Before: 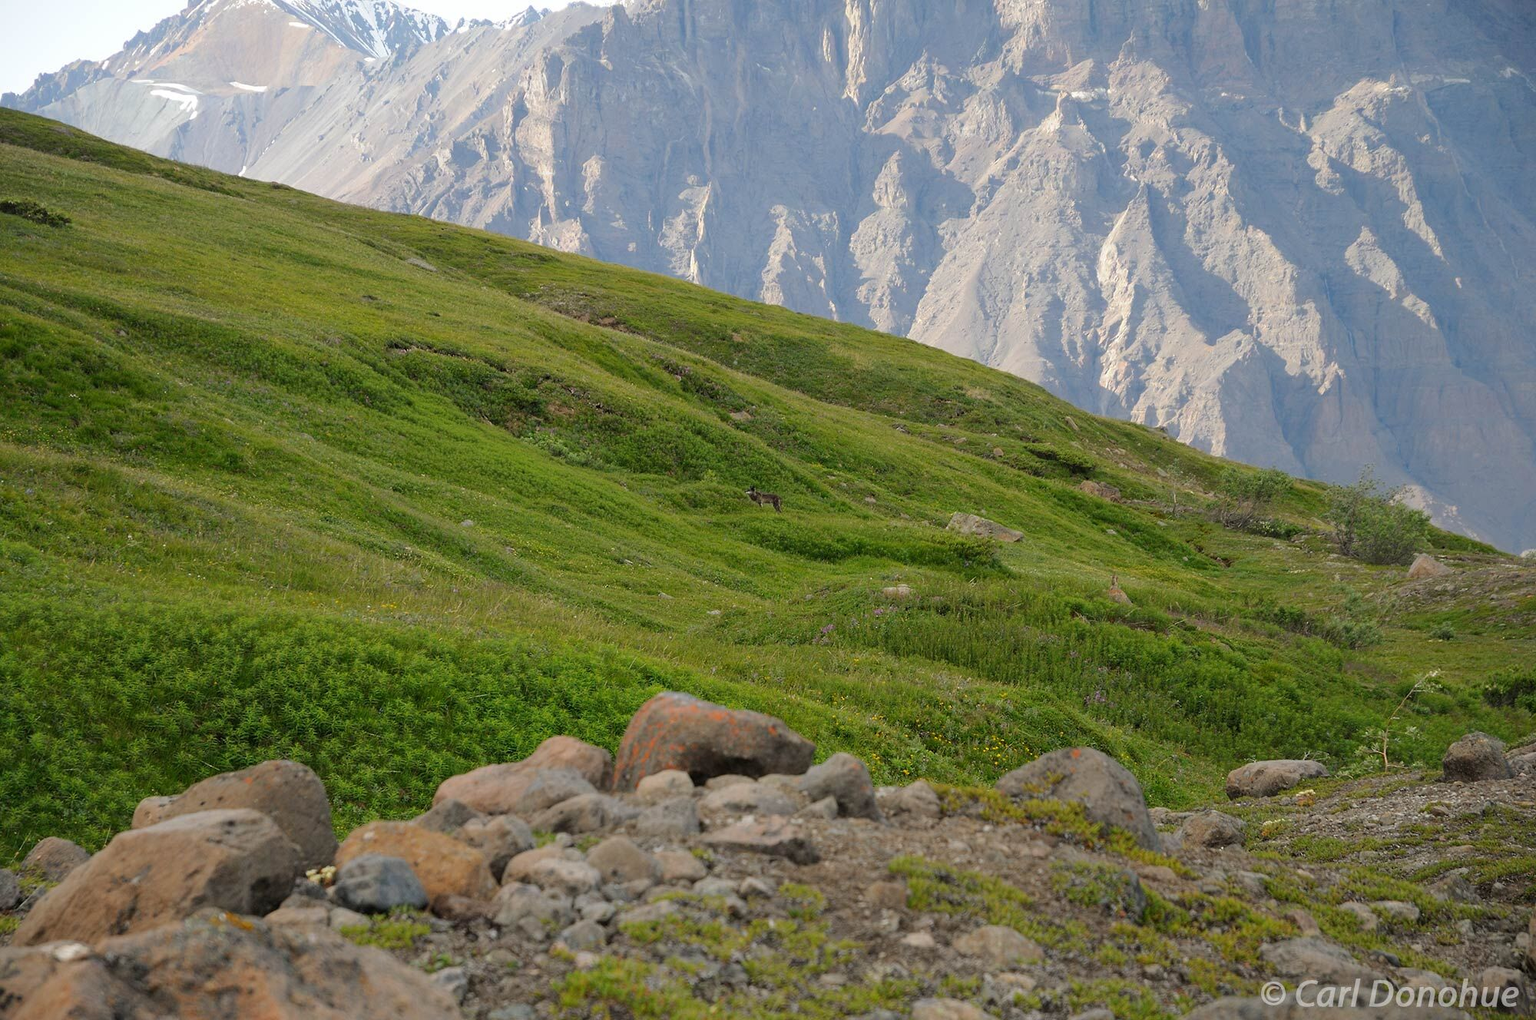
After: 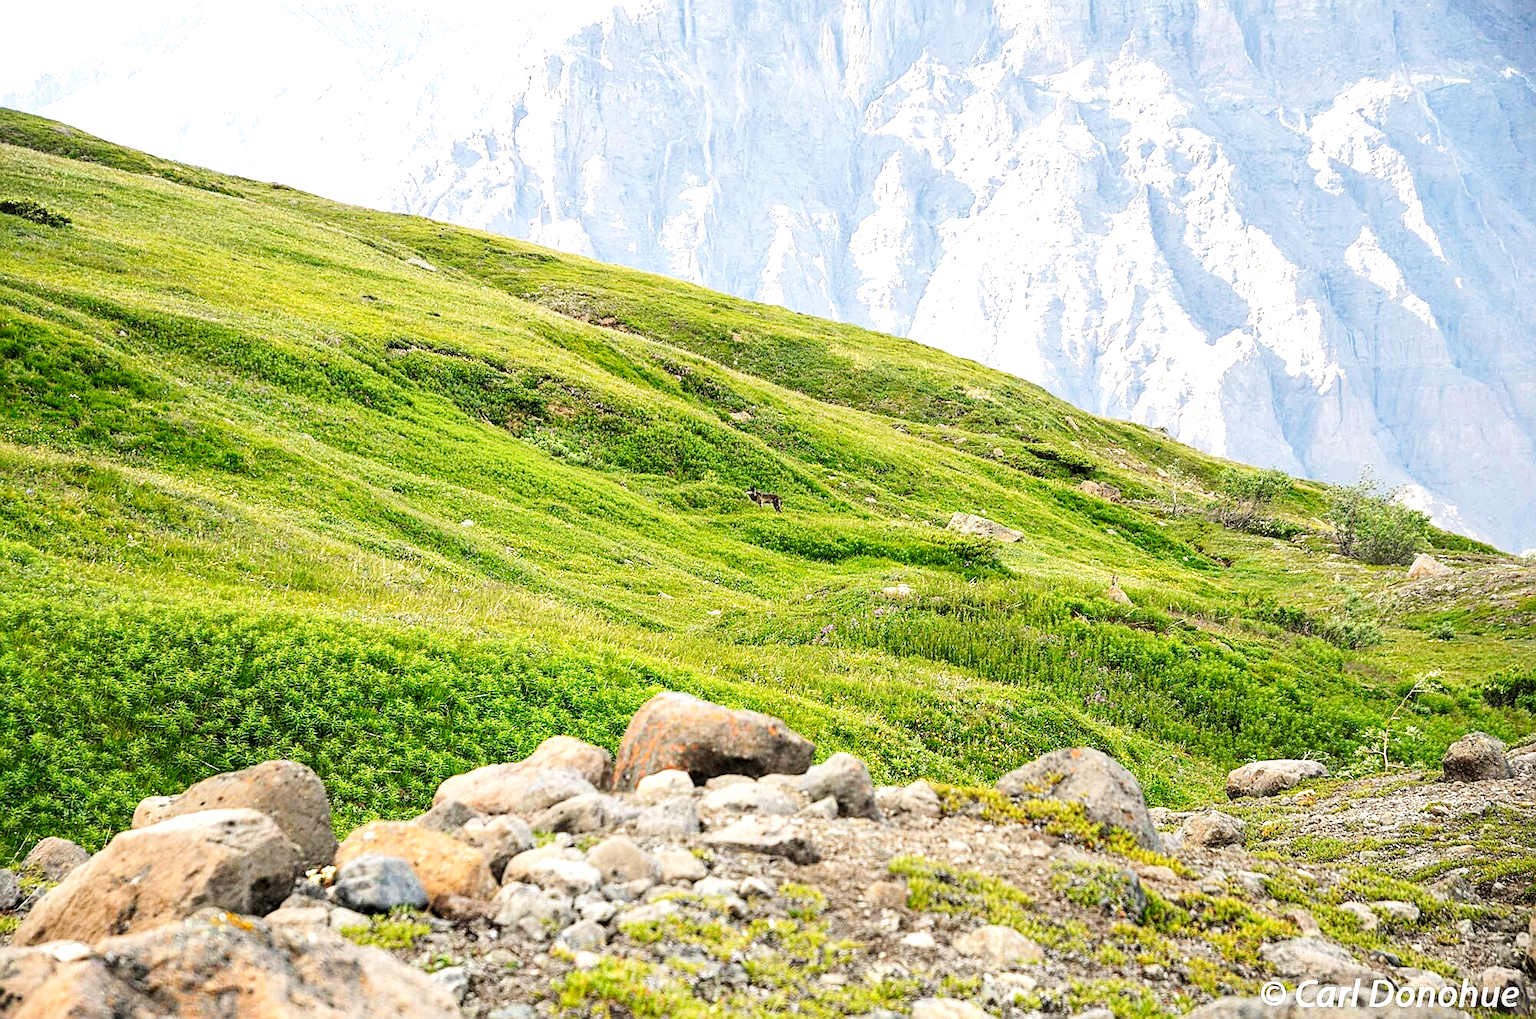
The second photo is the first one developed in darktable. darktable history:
shadows and highlights: radius 44.78, white point adjustment 6.64, compress 79.65%, highlights color adjustment 78.42%, soften with gaussian
sharpen: on, module defaults
local contrast: highlights 83%, shadows 81%
tone curve: curves: ch0 [(0, 0) (0.003, 0.003) (0.011, 0.012) (0.025, 0.027) (0.044, 0.048) (0.069, 0.074) (0.1, 0.117) (0.136, 0.177) (0.177, 0.246) (0.224, 0.324) (0.277, 0.422) (0.335, 0.531) (0.399, 0.633) (0.468, 0.733) (0.543, 0.824) (0.623, 0.895) (0.709, 0.938) (0.801, 0.961) (0.898, 0.98) (1, 1)], preserve colors none
